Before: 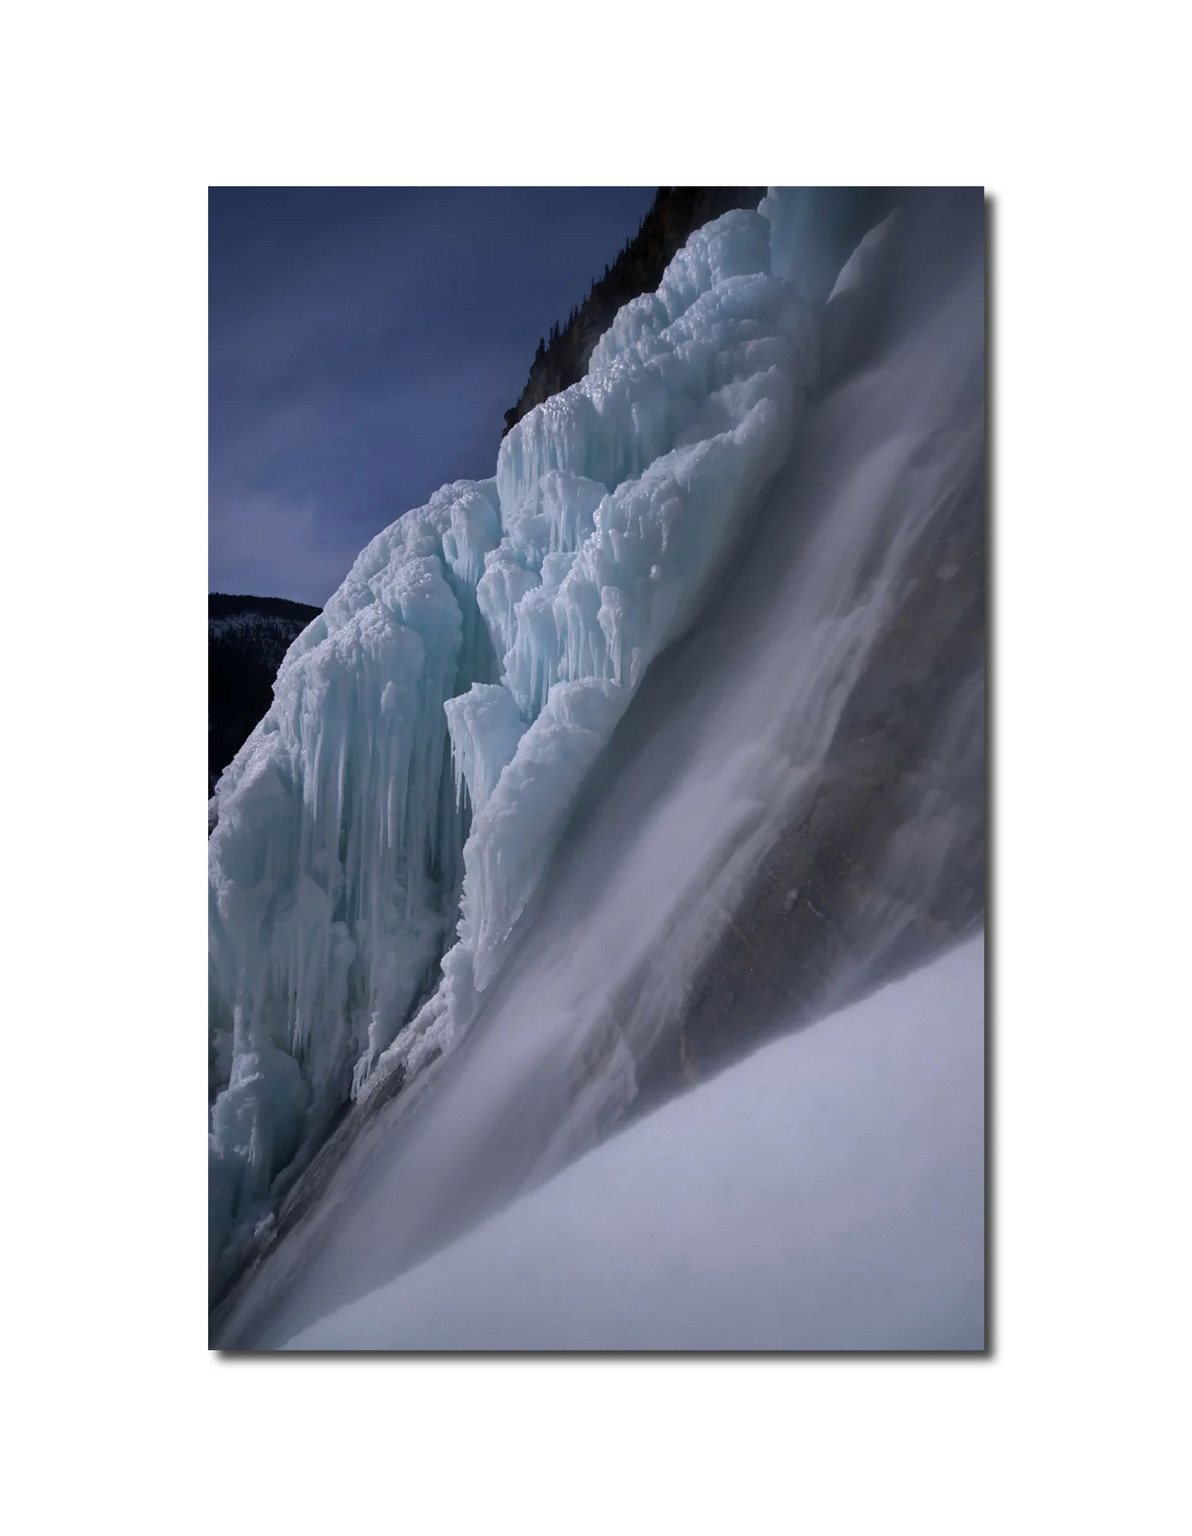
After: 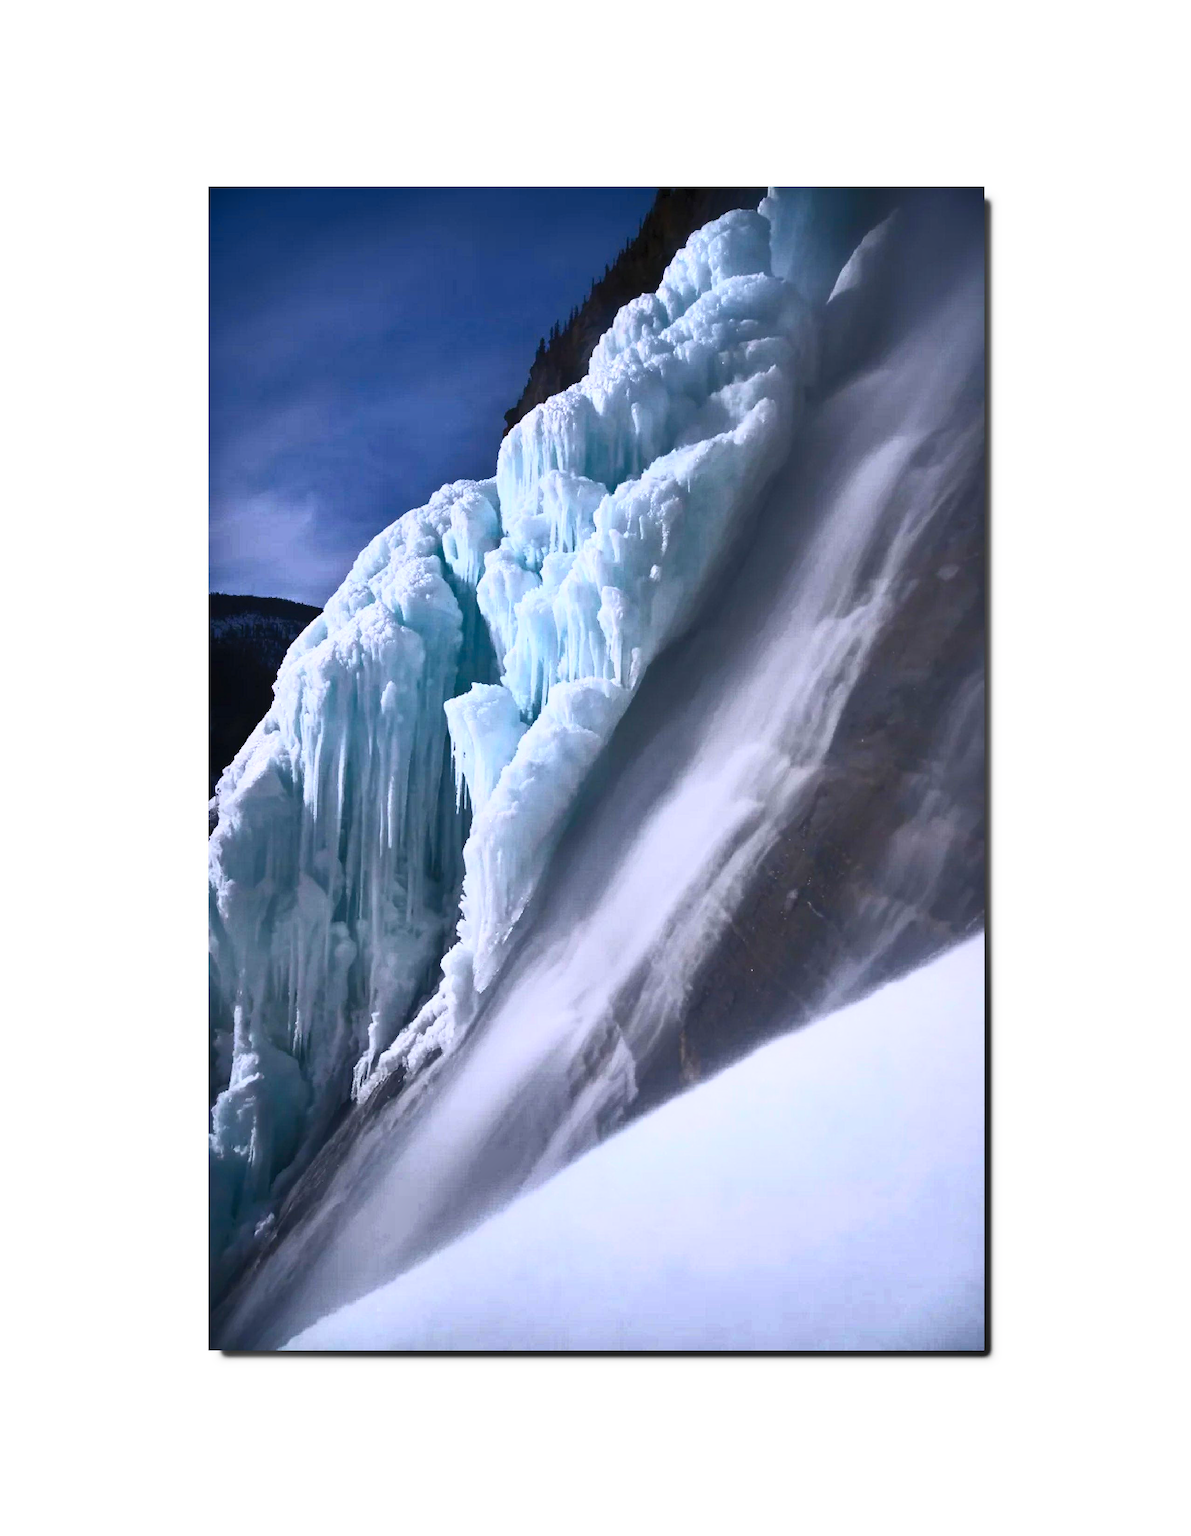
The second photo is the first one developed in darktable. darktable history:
contrast brightness saturation: contrast 0.823, brightness 0.587, saturation 0.595
shadows and highlights: soften with gaussian
